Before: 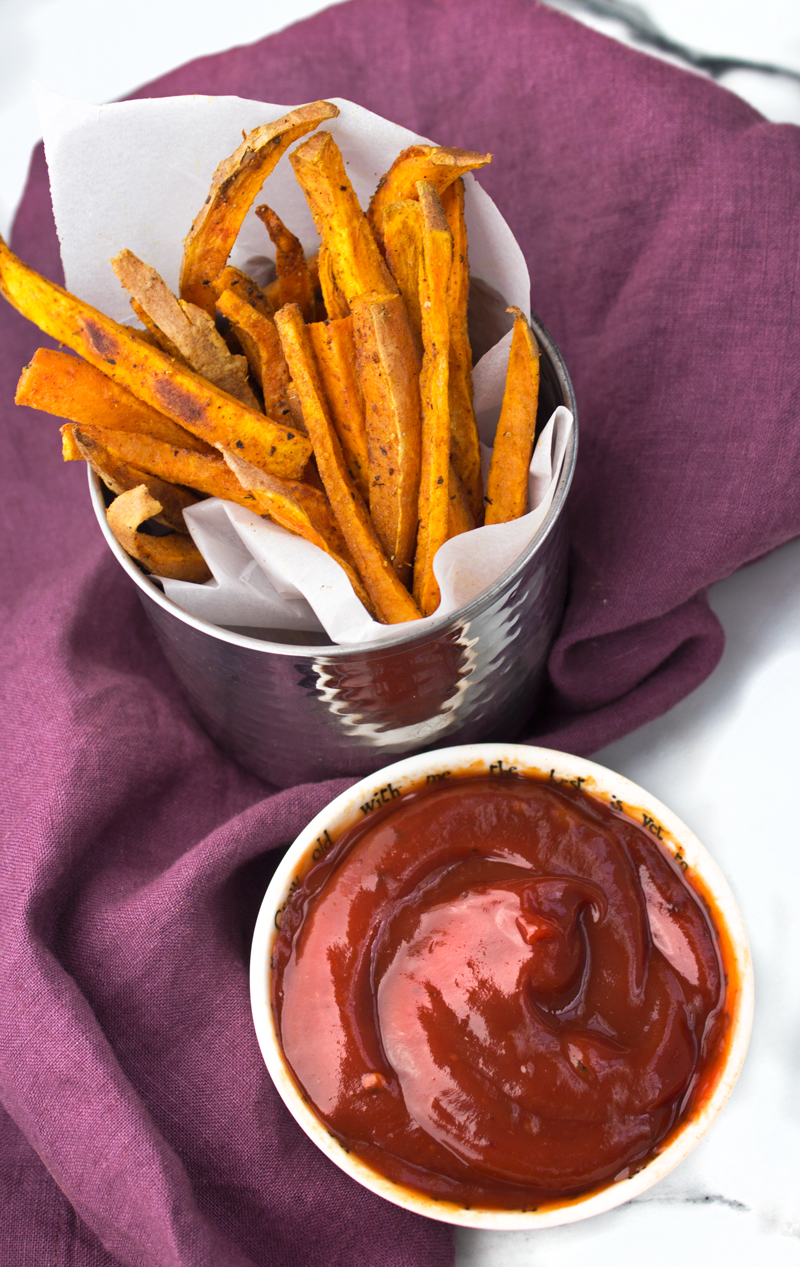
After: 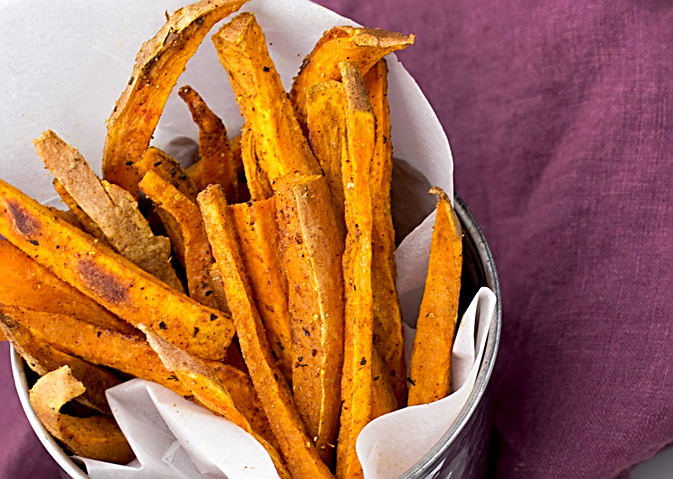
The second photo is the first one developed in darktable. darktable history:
sharpen: amount 0.897
crop and rotate: left 9.665%, top 9.55%, right 6.179%, bottom 52.598%
exposure: black level correction 0.009, compensate highlight preservation false
